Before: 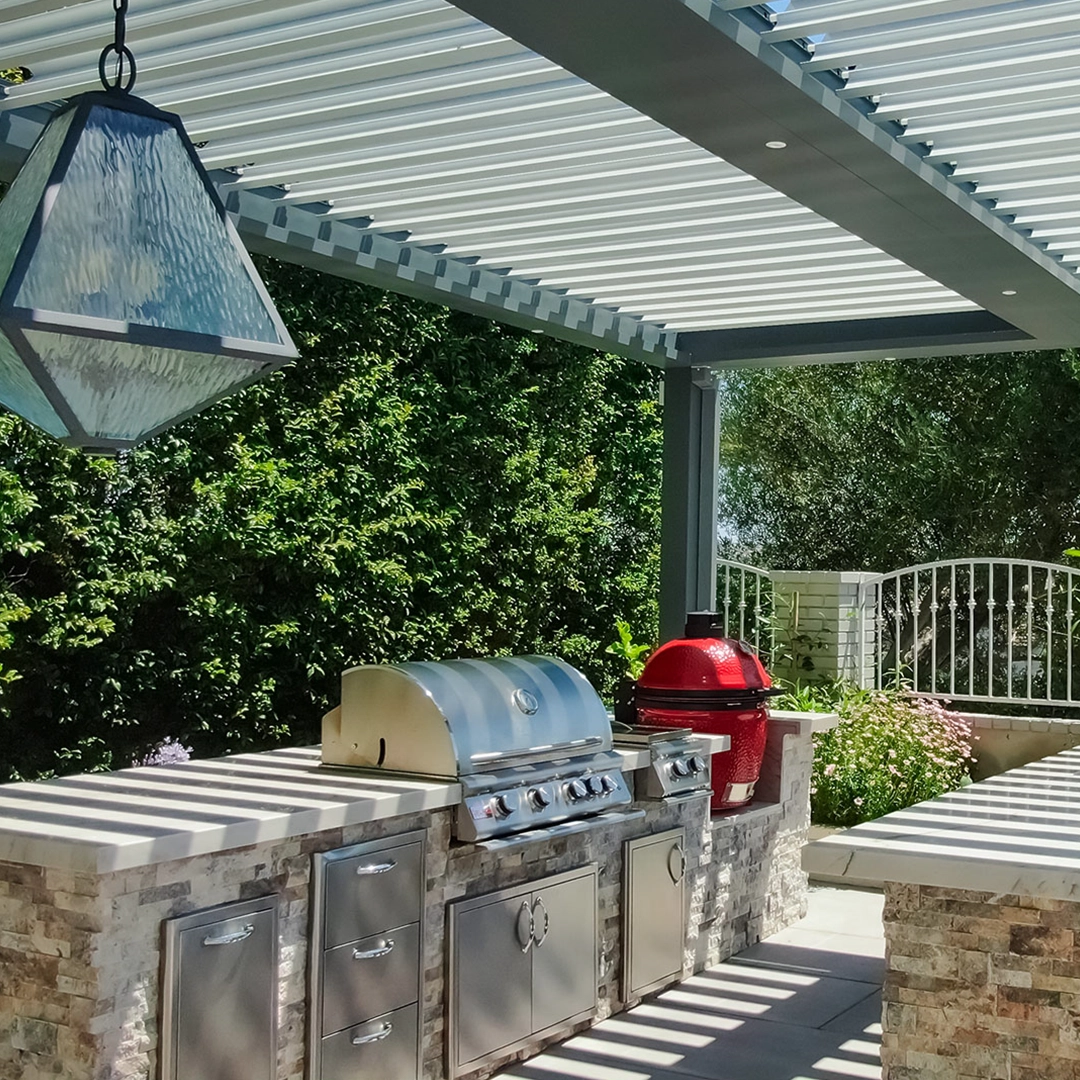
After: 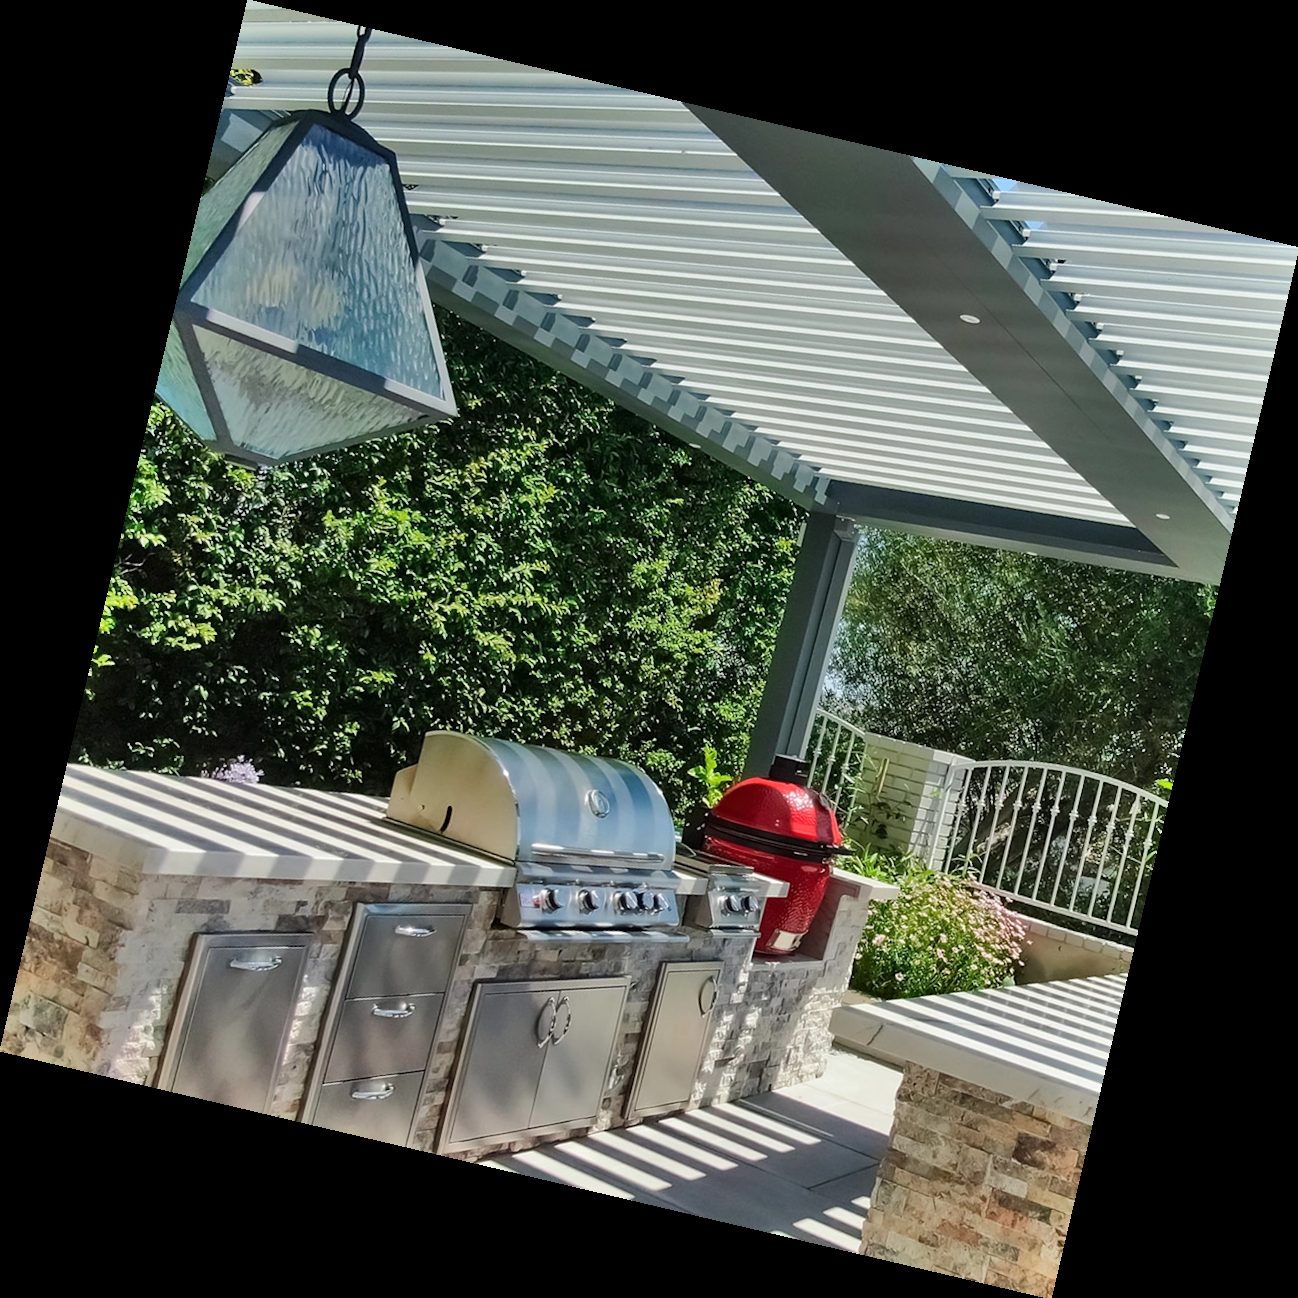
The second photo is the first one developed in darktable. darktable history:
rotate and perspective: rotation 13.27°, automatic cropping off
shadows and highlights: shadows 53, soften with gaussian
